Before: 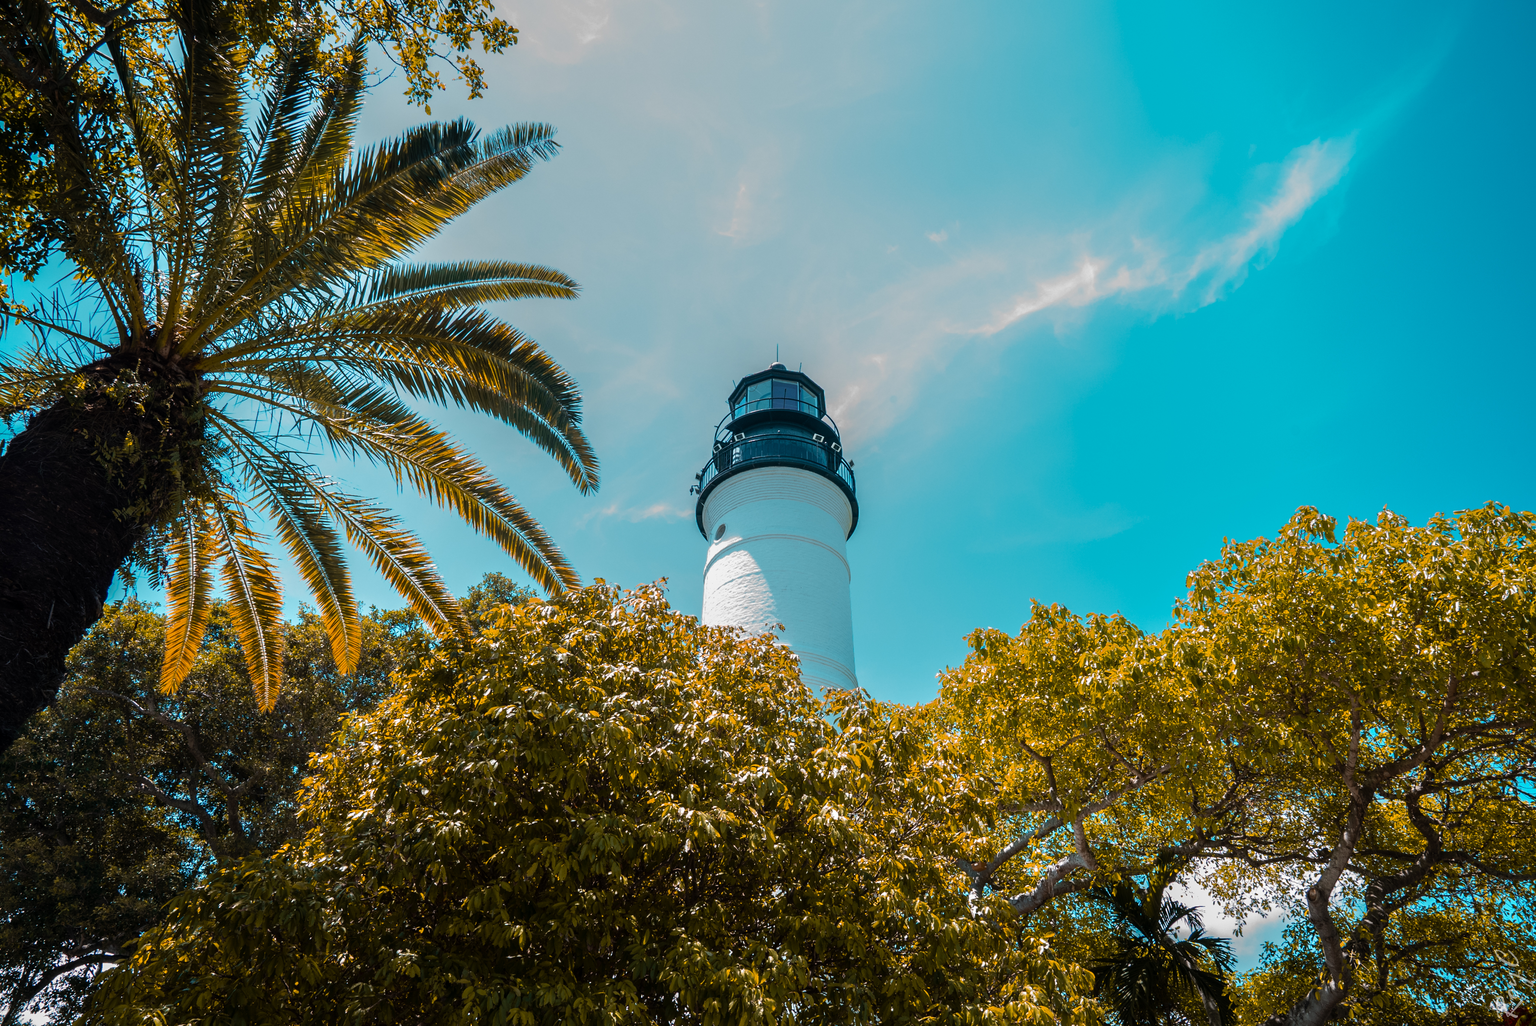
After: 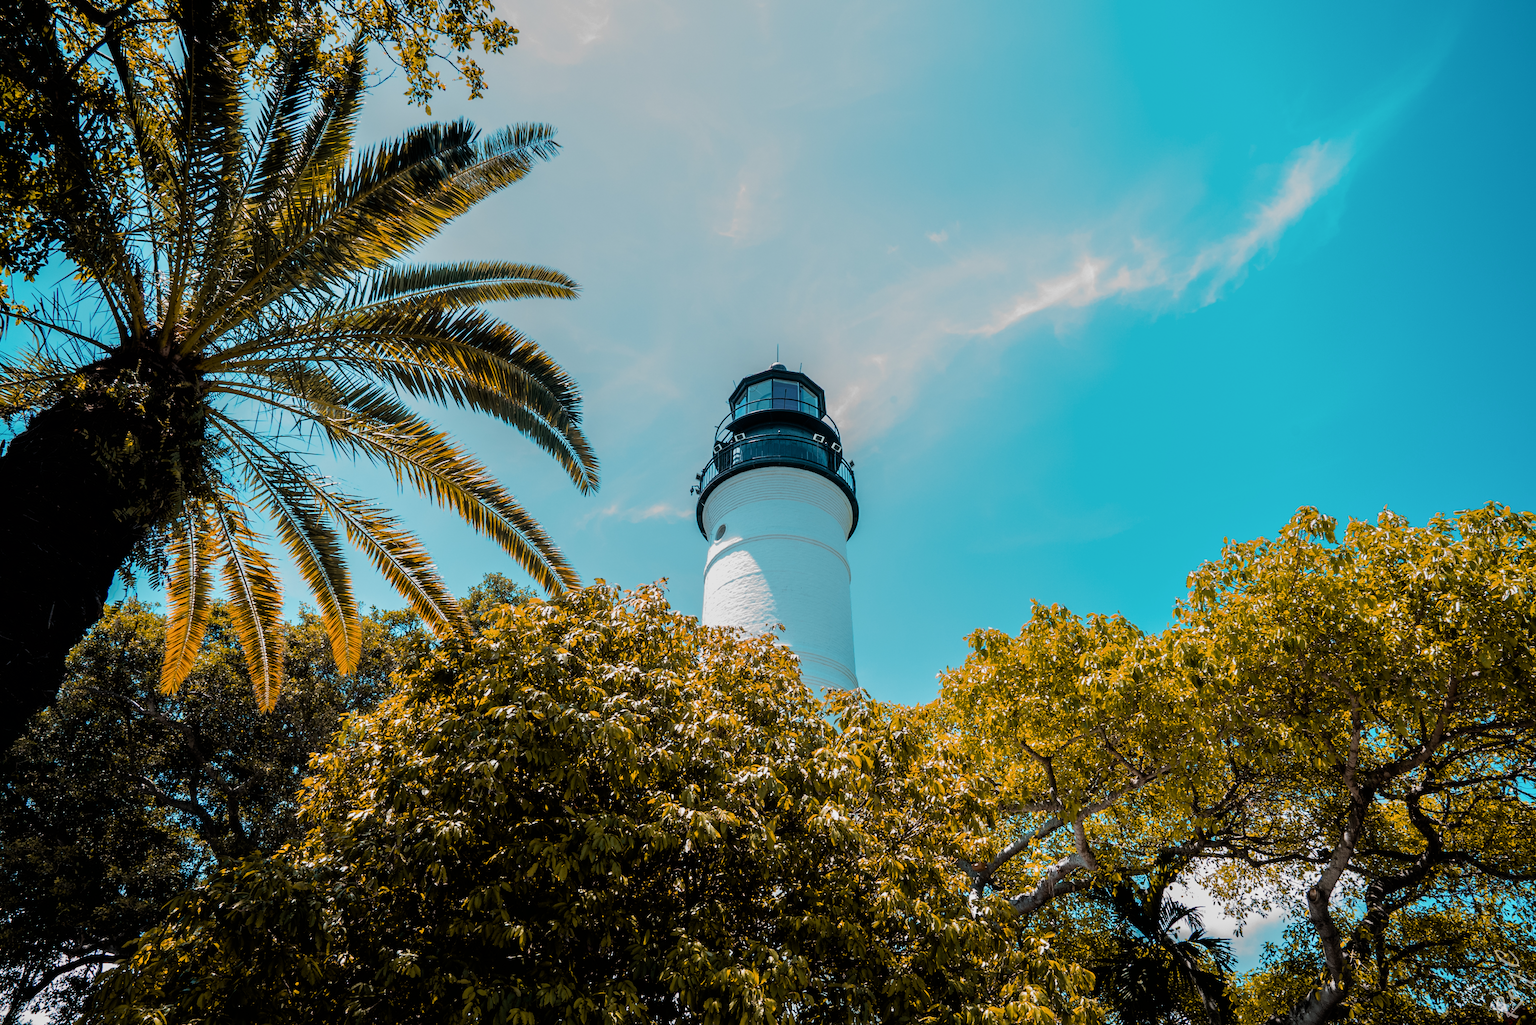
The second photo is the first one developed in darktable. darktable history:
tone equalizer: on, module defaults
exposure: exposure 0.131 EV, compensate highlight preservation false
filmic rgb: black relative exposure -5.83 EV, white relative exposure 3.4 EV, hardness 3.68
white balance: emerald 1
